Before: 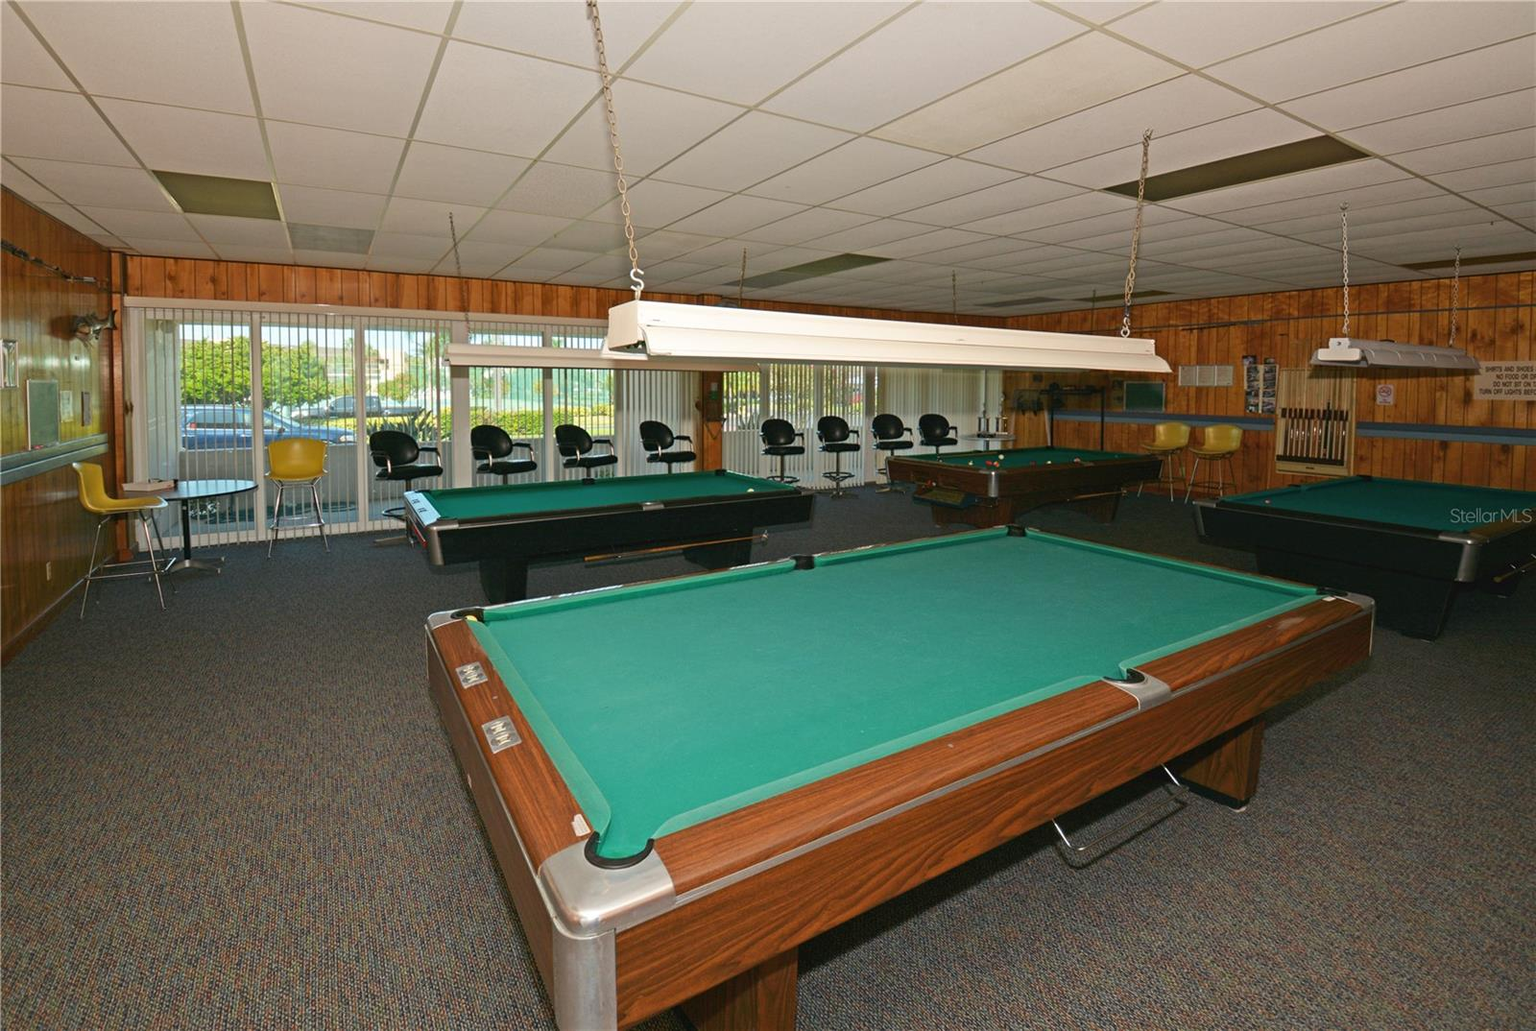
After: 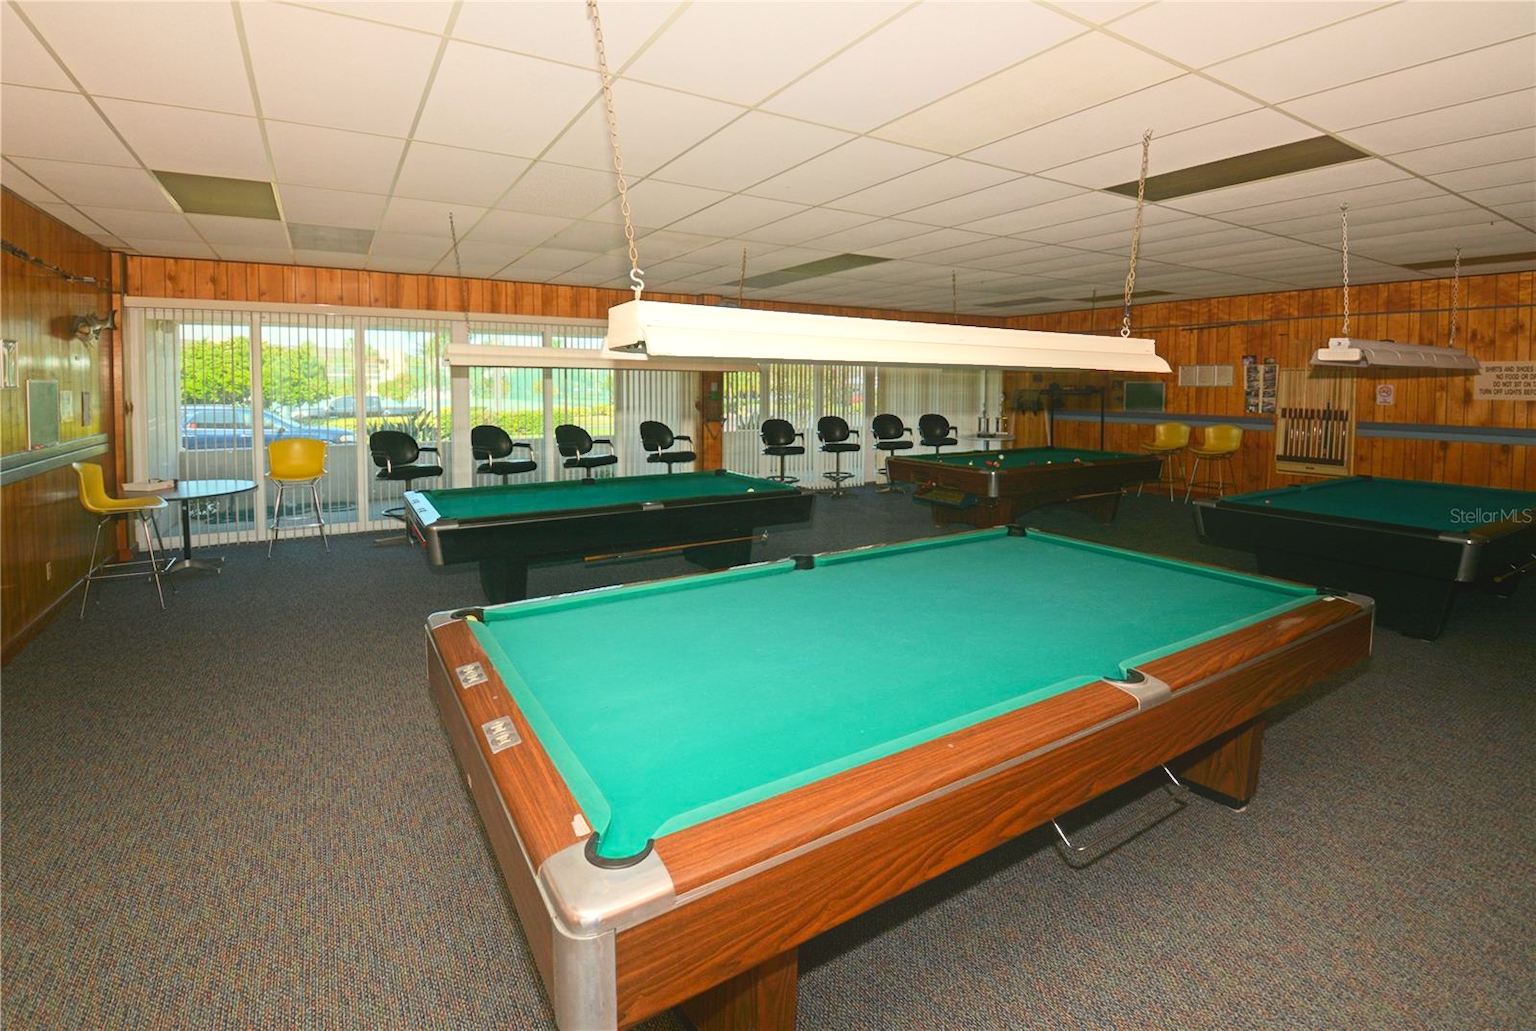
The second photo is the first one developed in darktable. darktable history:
contrast equalizer: y [[0.627 ×6], [0.563 ×6], [0 ×6], [0 ×6], [0 ×6]], mix -0.989
contrast brightness saturation: contrast 0.244, brightness 0.242, saturation 0.383
local contrast: detail 138%
